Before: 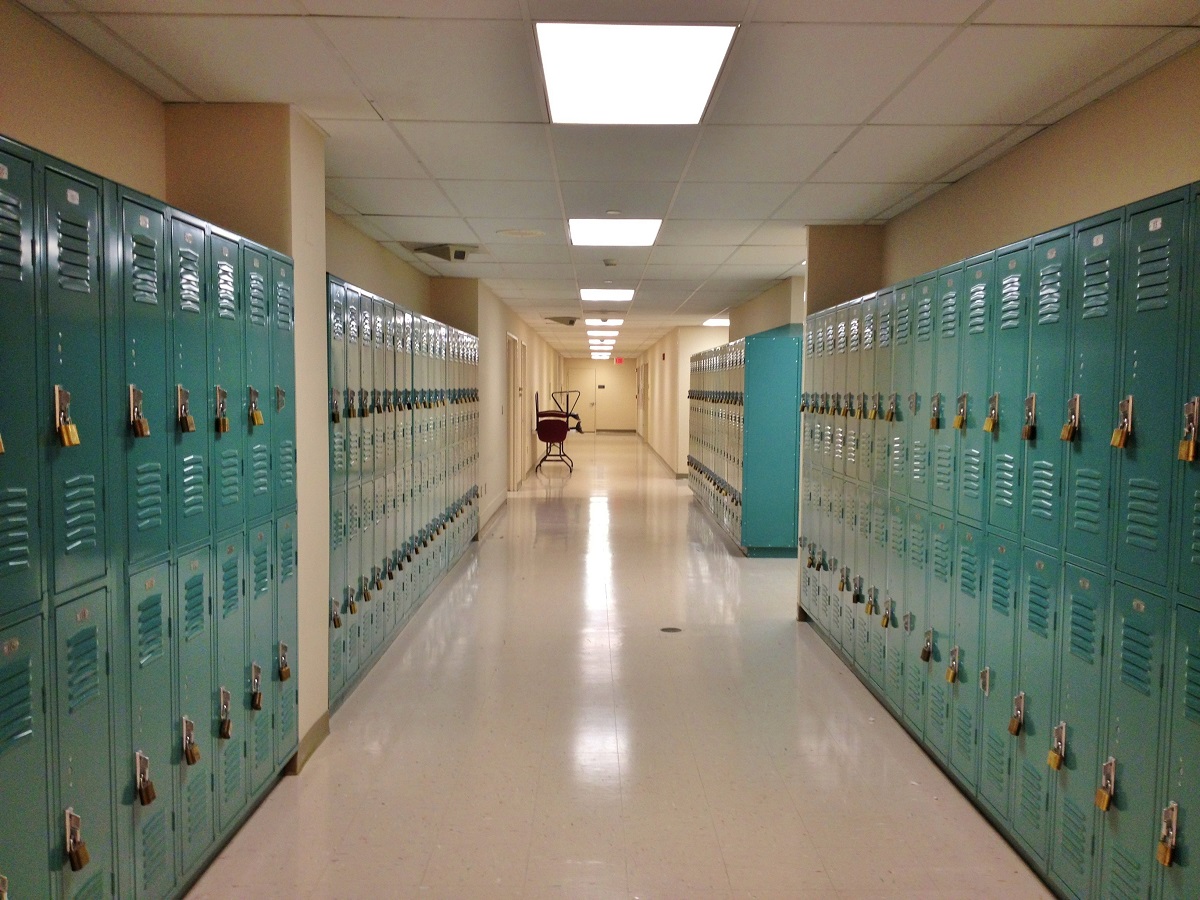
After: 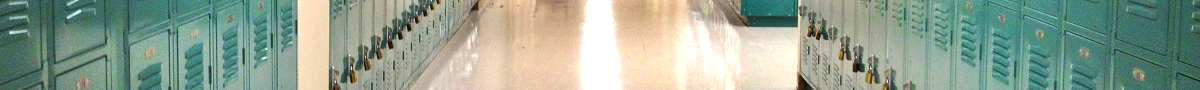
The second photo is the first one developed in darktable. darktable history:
shadows and highlights: shadows 60, soften with gaussian
crop and rotate: top 59.084%, bottom 30.916%
exposure: exposure 1 EV, compensate highlight preservation false
